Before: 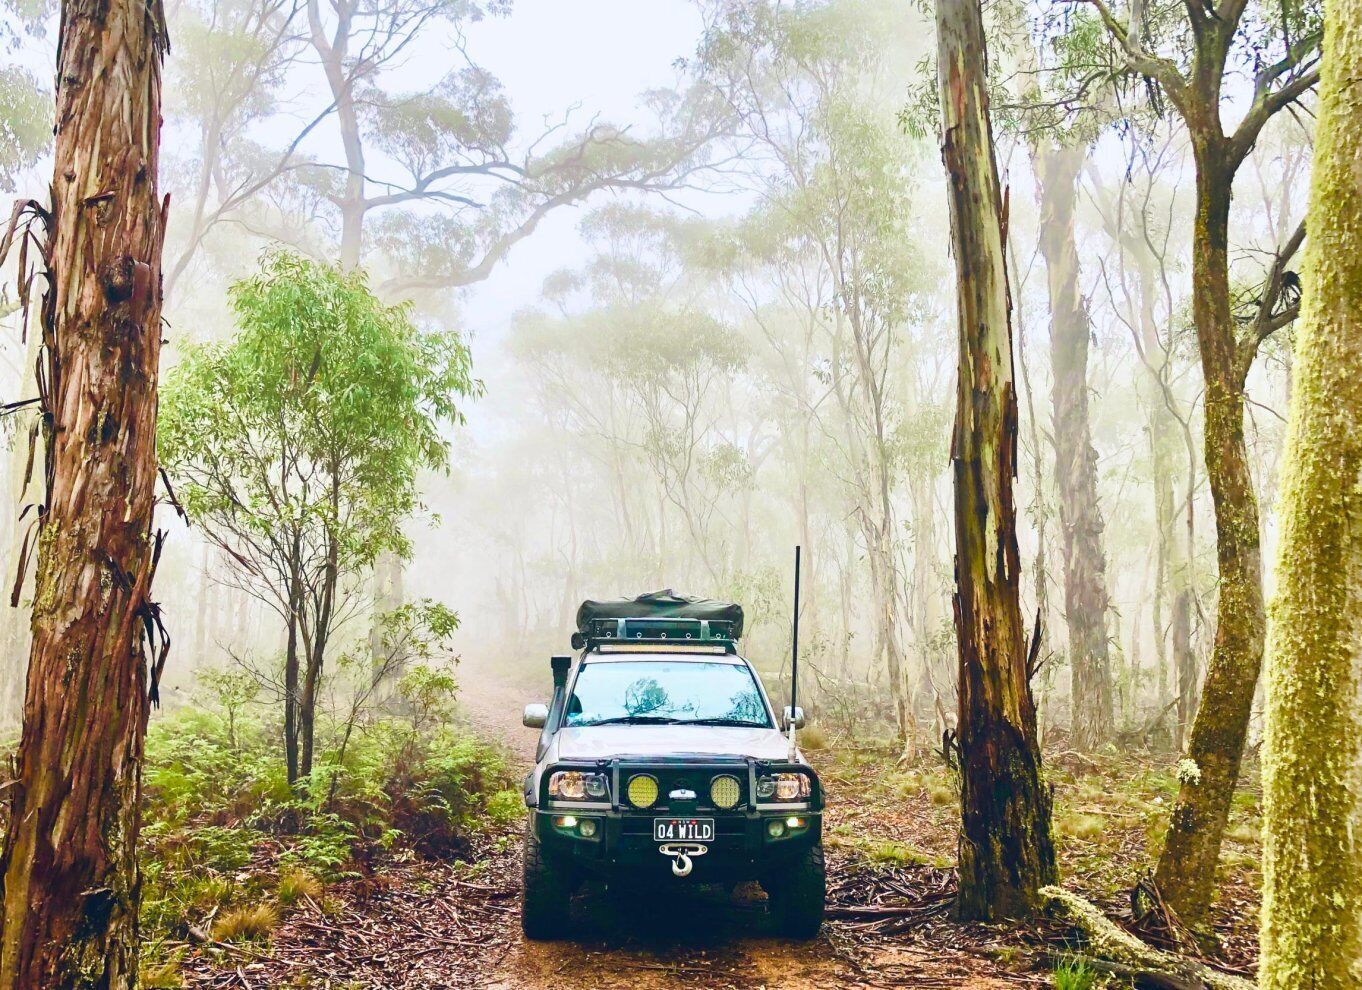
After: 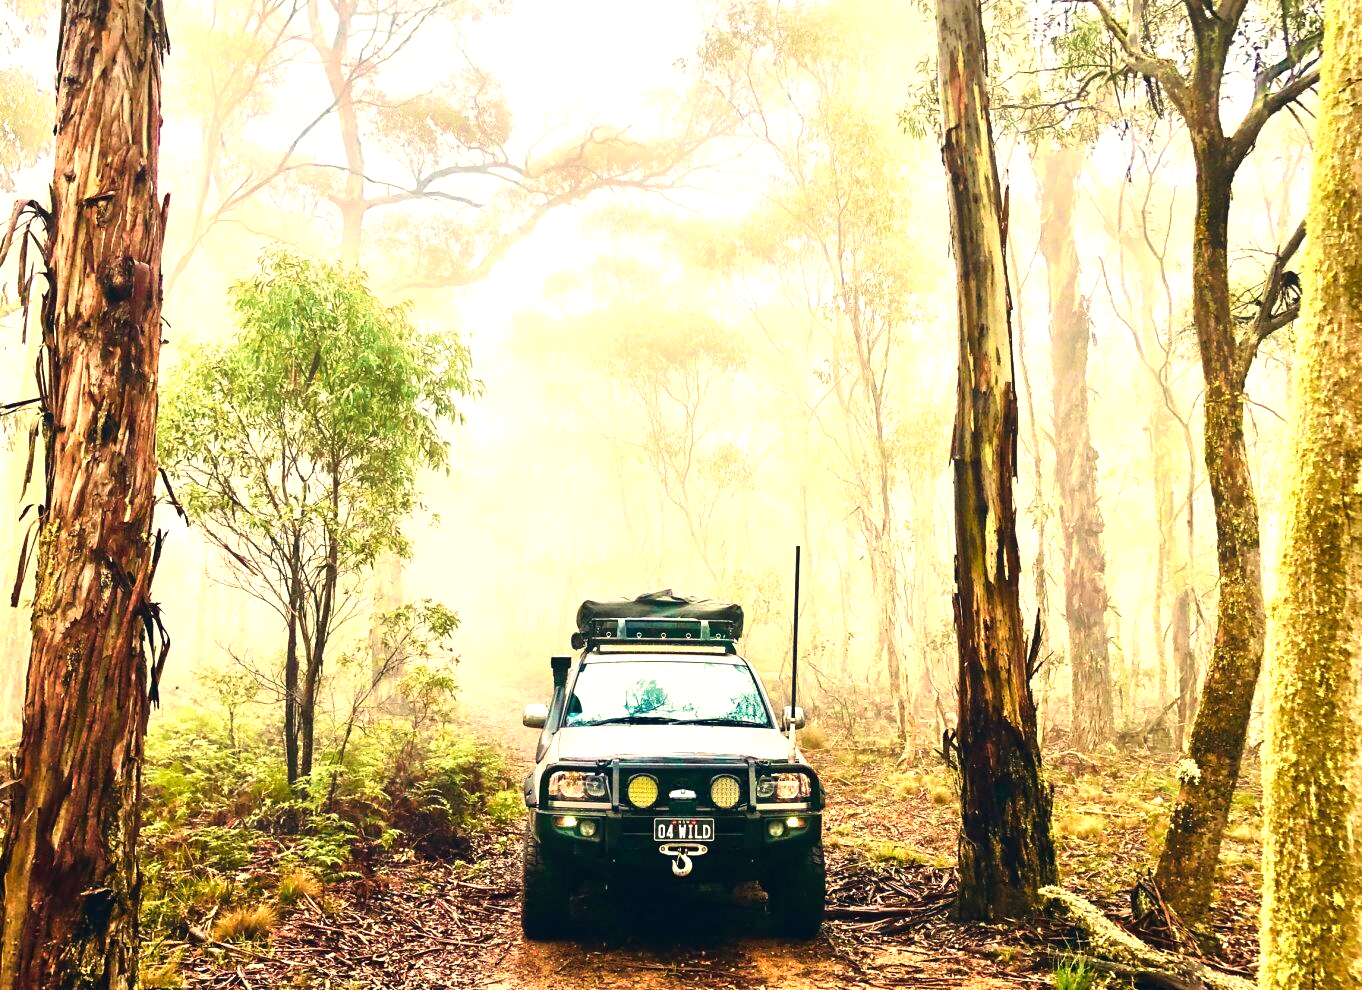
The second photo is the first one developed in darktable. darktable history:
tone equalizer: -8 EV -0.75 EV, -7 EV -0.7 EV, -6 EV -0.6 EV, -5 EV -0.4 EV, -3 EV 0.4 EV, -2 EV 0.6 EV, -1 EV 0.7 EV, +0 EV 0.75 EV, edges refinement/feathering 500, mask exposure compensation -1.57 EV, preserve details no
white balance: red 1.138, green 0.996, blue 0.812
